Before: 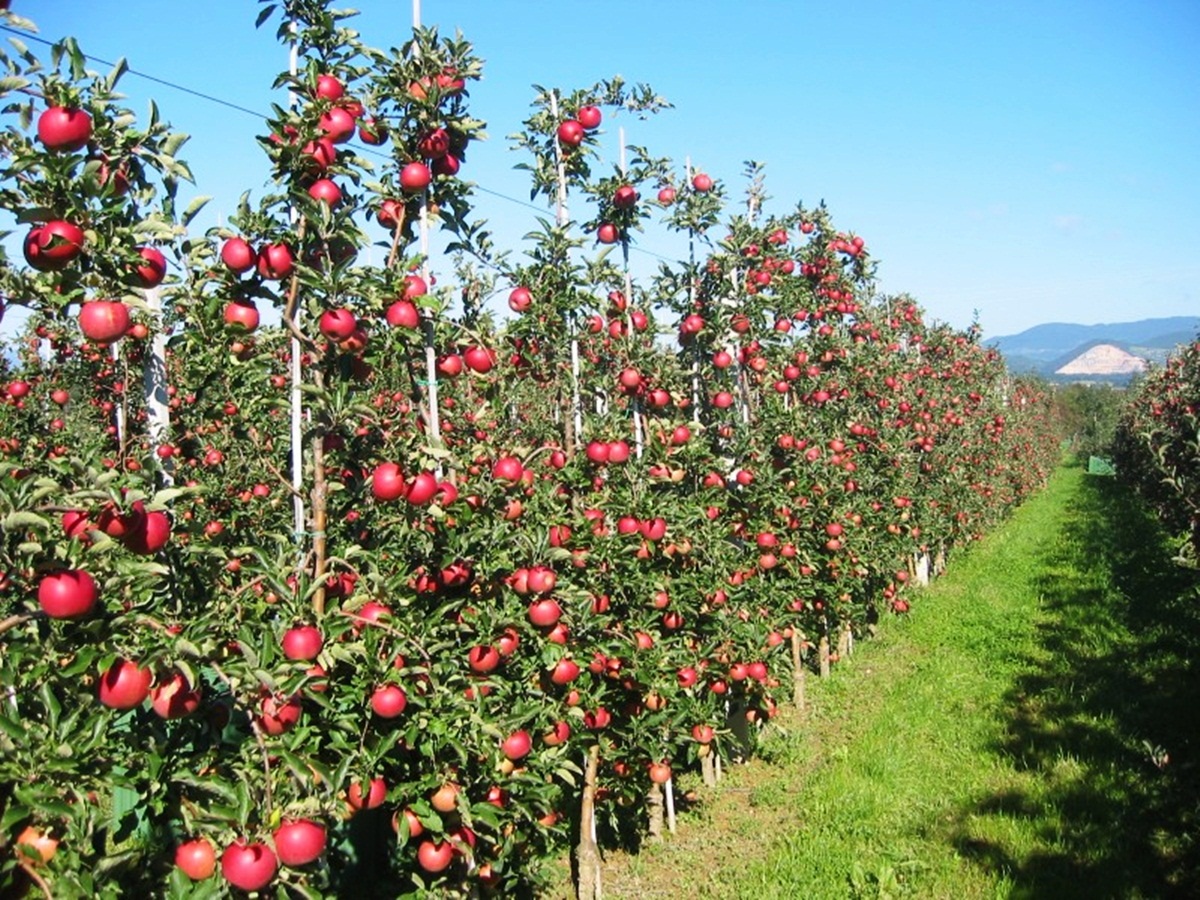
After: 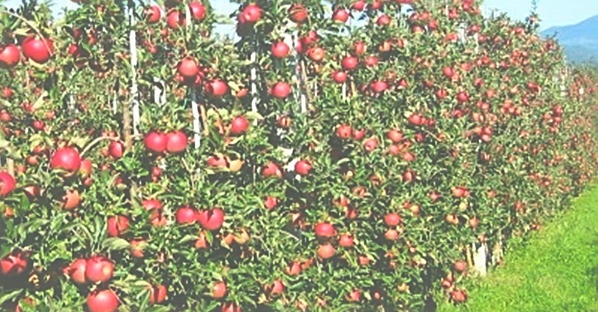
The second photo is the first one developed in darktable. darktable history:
color correction: highlights a* -4.84, highlights b* 5.04, saturation 0.937
exposure: black level correction -0.072, exposure 0.502 EV, compensate highlight preservation false
sharpen: on, module defaults
contrast brightness saturation: contrast -0.202, saturation 0.186
crop: left 36.909%, top 34.497%, right 13.2%, bottom 30.81%
local contrast: mode bilateral grid, contrast 21, coarseness 51, detail 143%, midtone range 0.2
